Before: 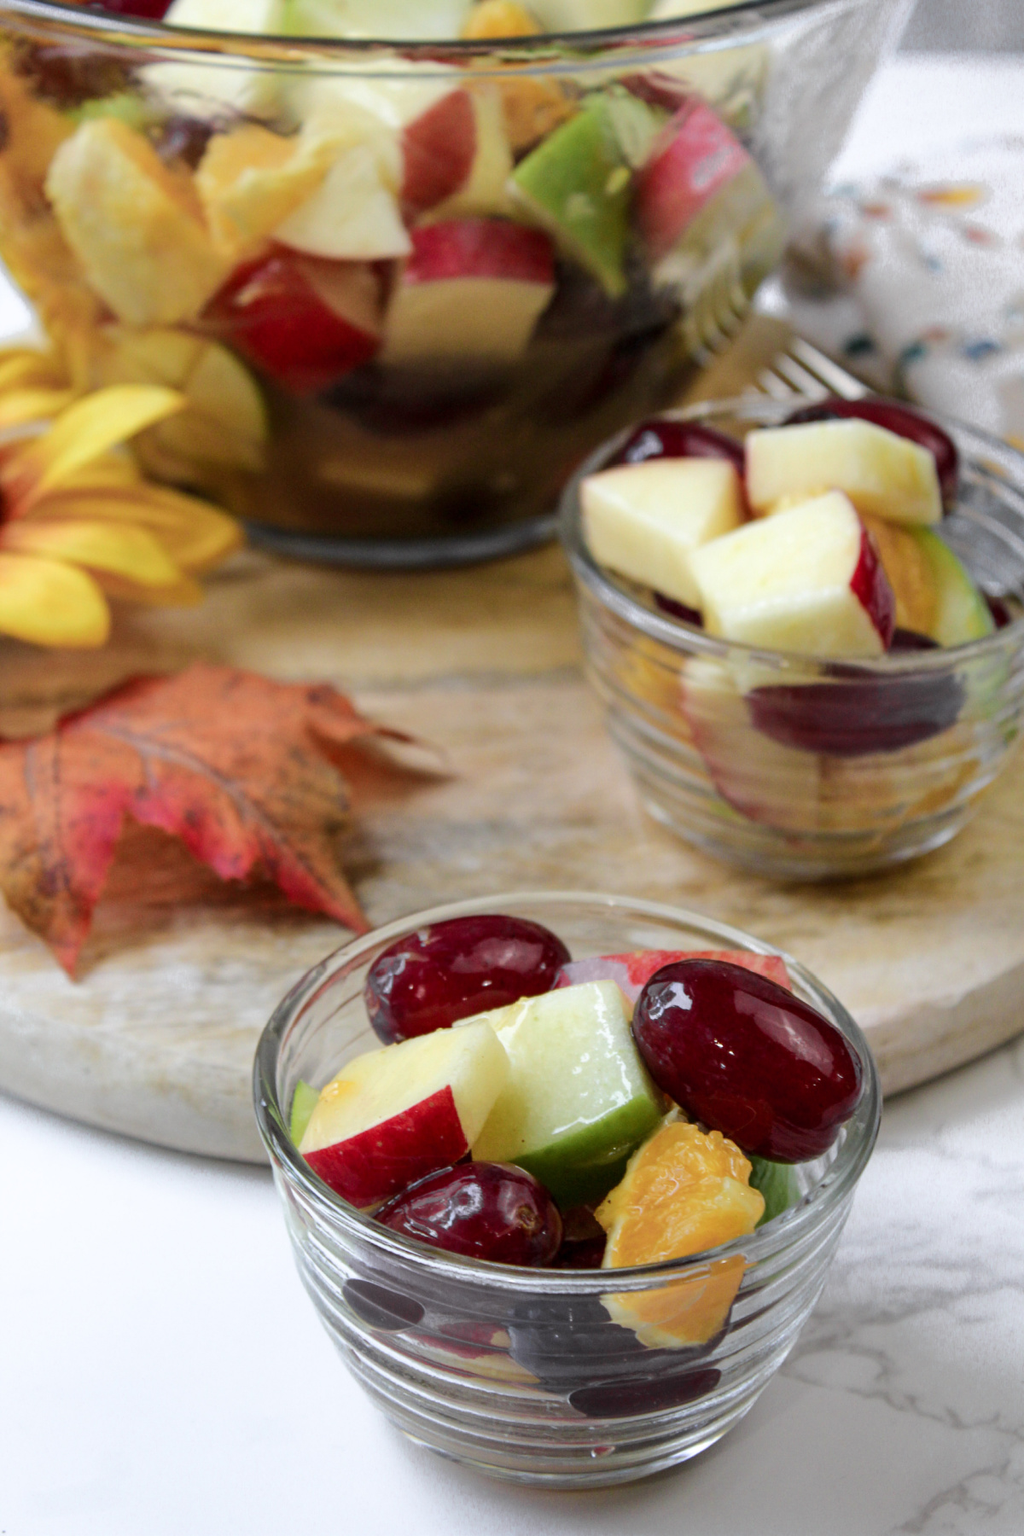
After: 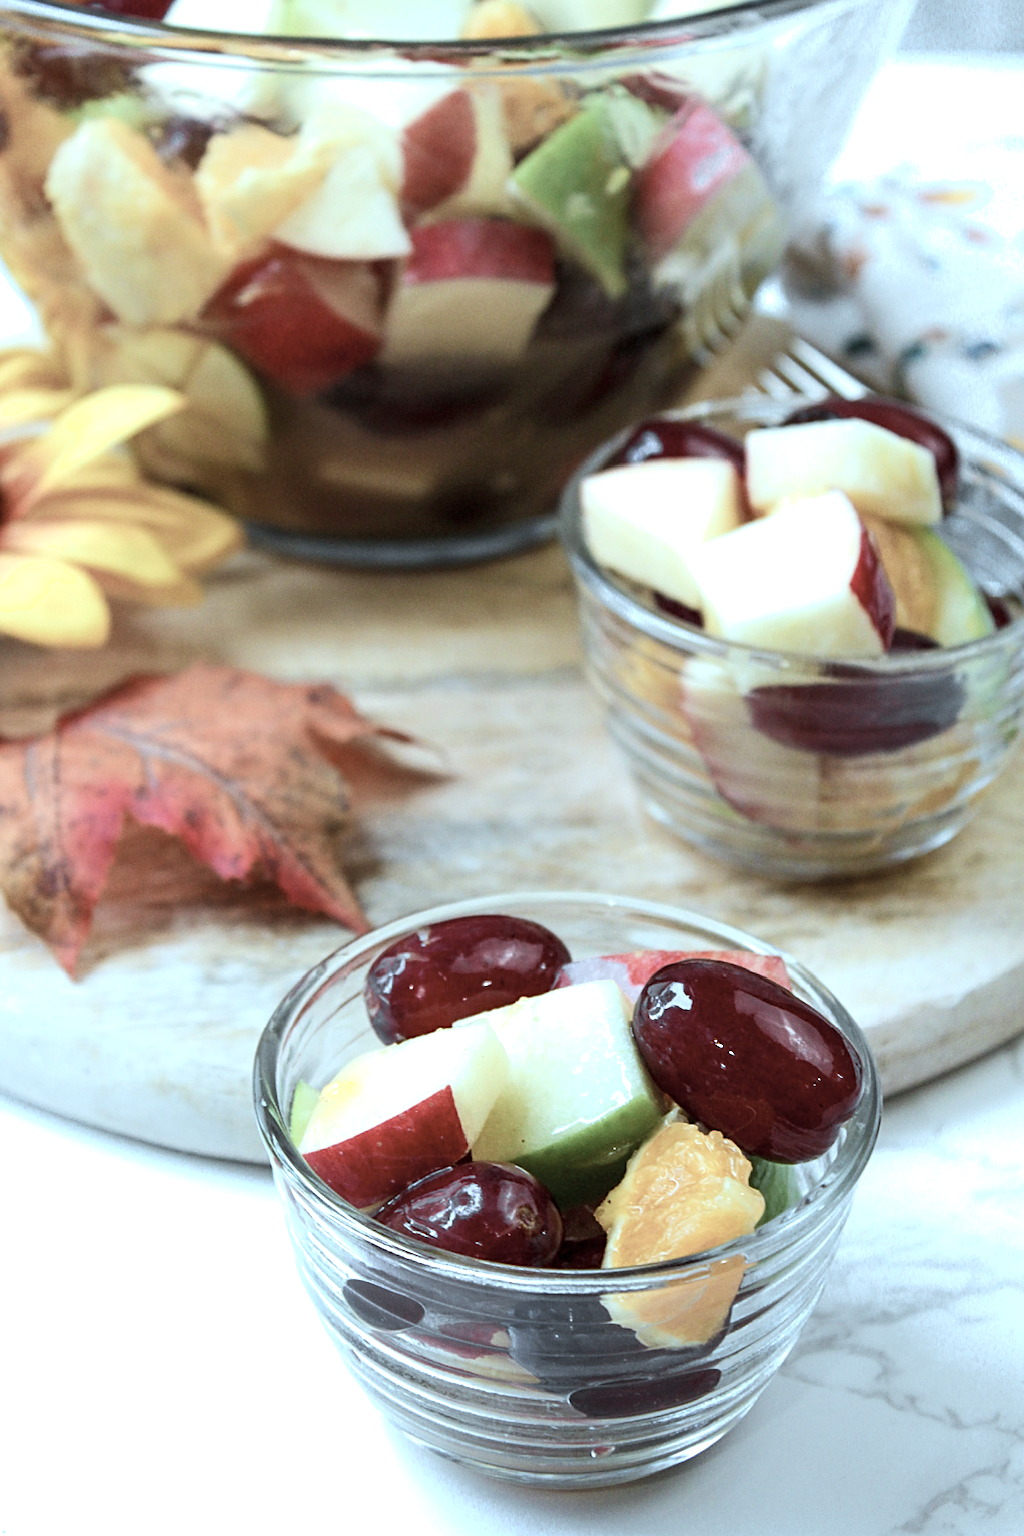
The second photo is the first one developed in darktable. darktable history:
exposure: exposure 0.6 EV, compensate highlight preservation false
color correction: highlights a* -12.64, highlights b* -18.1, saturation 0.7
sharpen: on, module defaults
shadows and highlights: shadows 0, highlights 40
